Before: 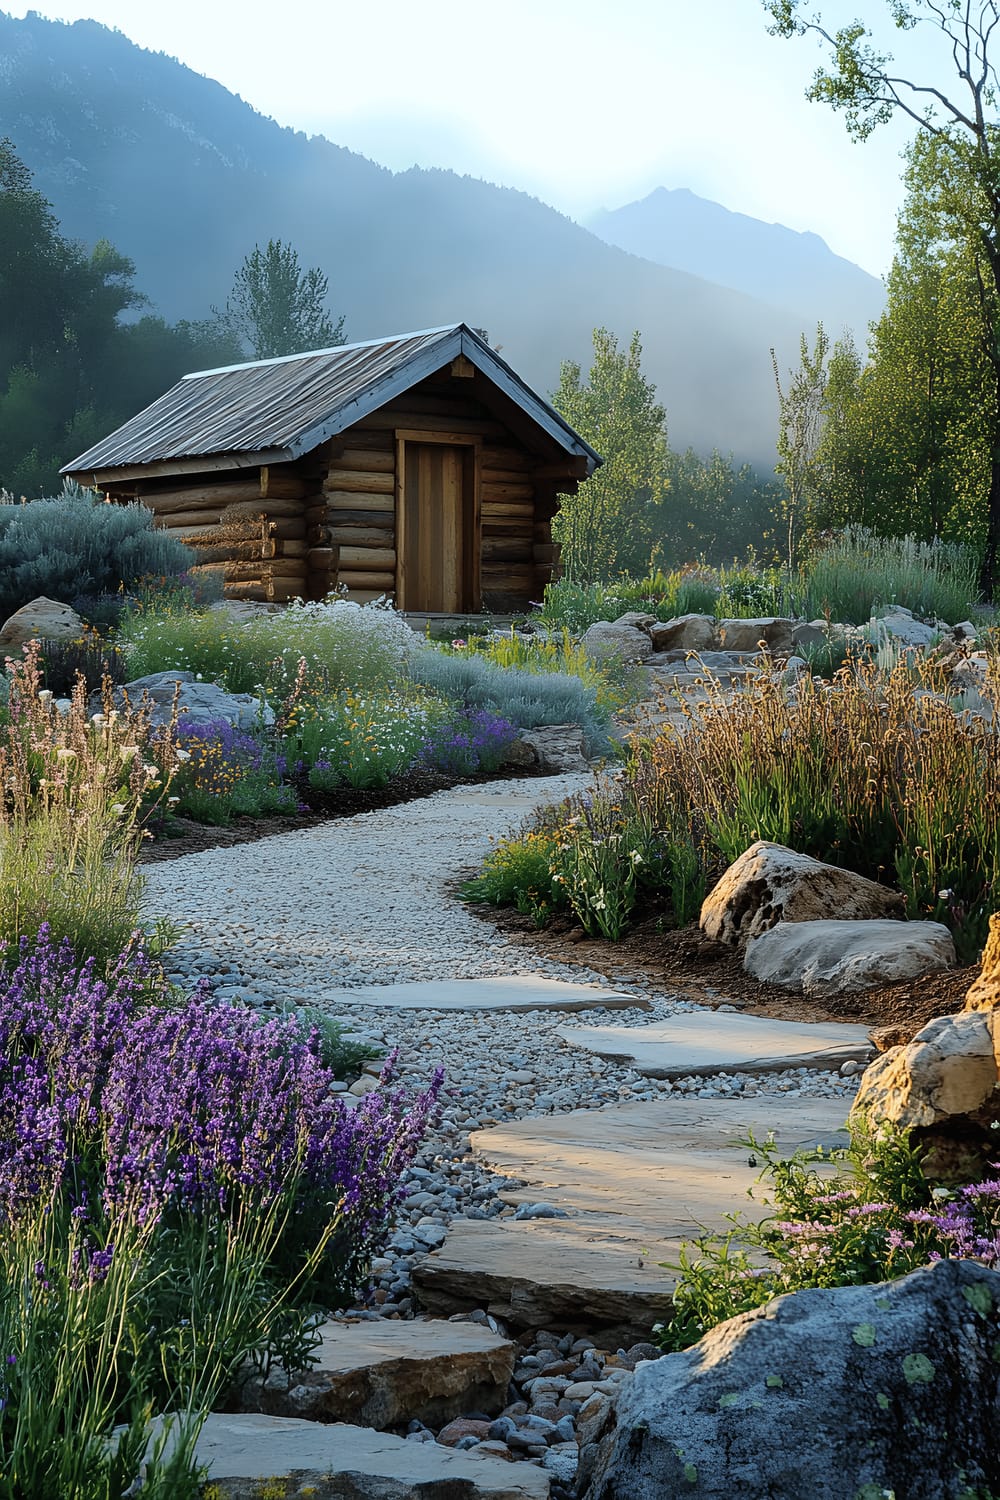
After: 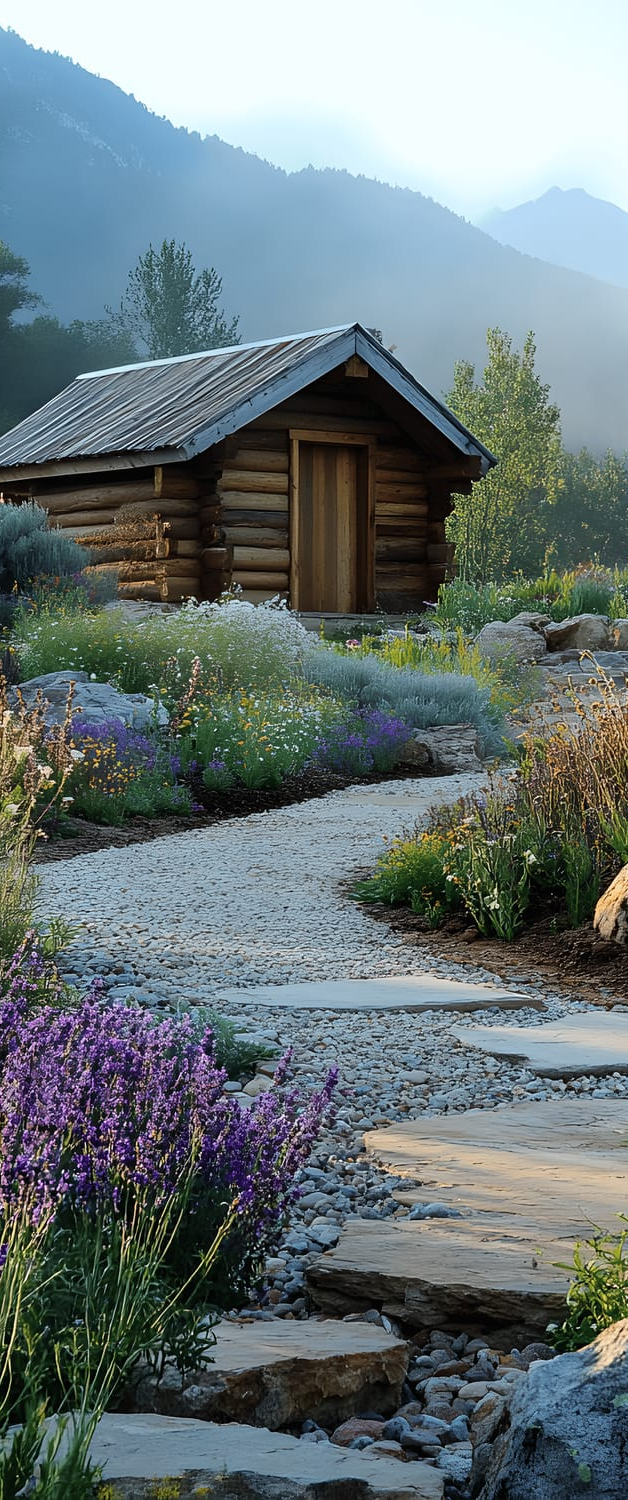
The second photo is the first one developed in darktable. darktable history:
crop: left 10.627%, right 26.511%
